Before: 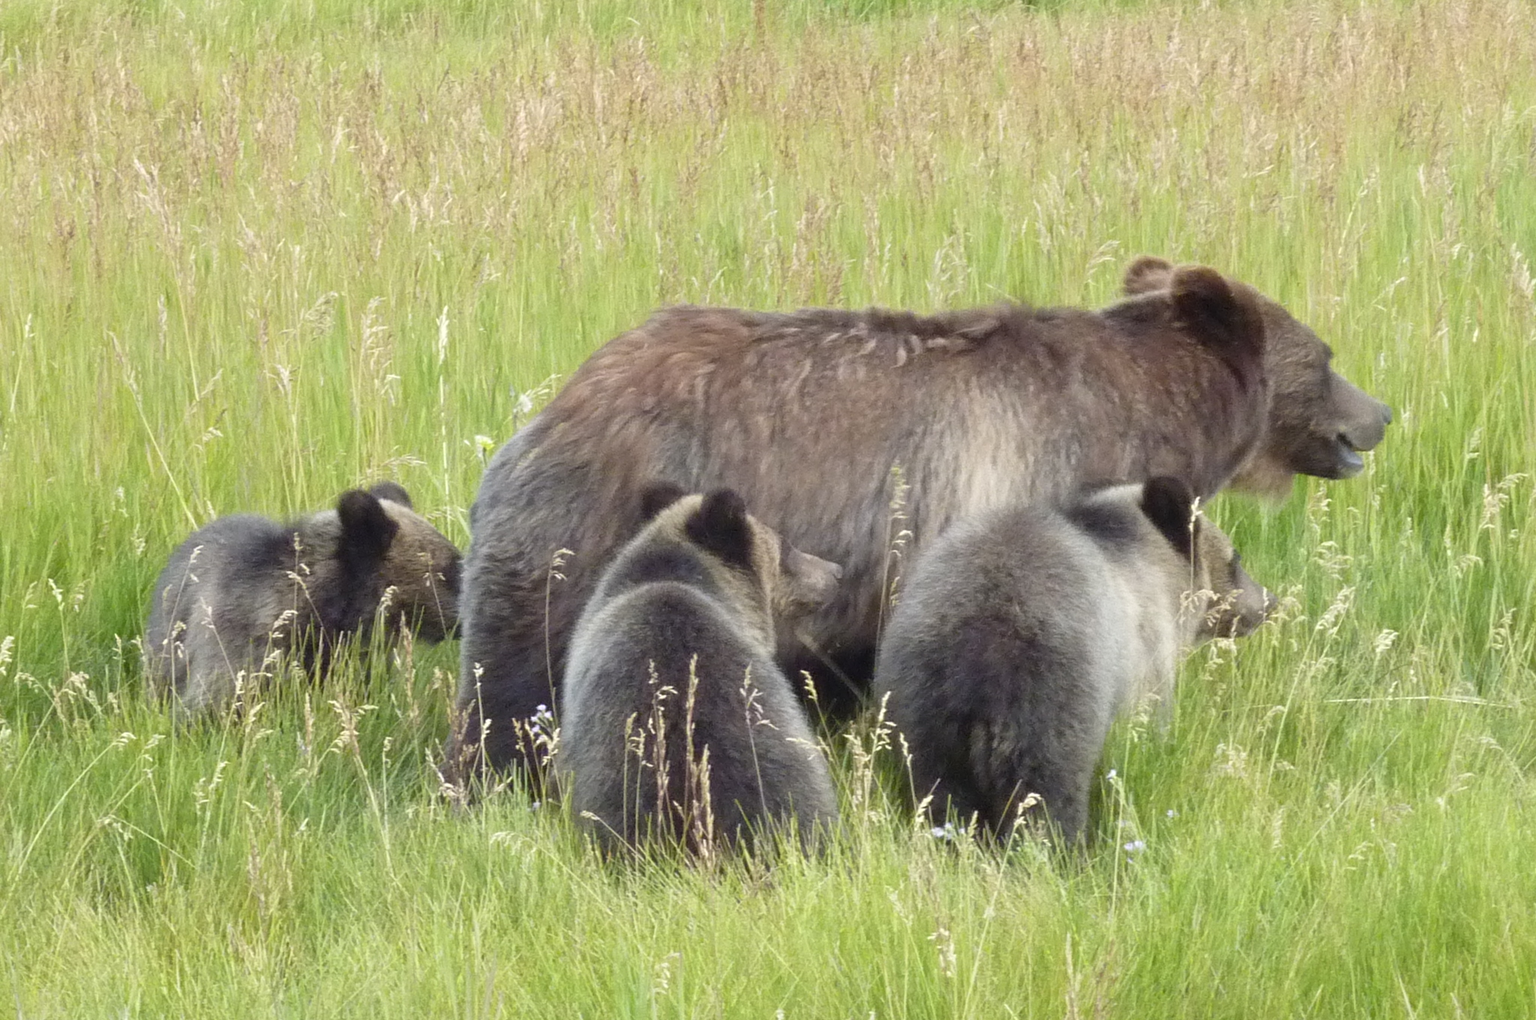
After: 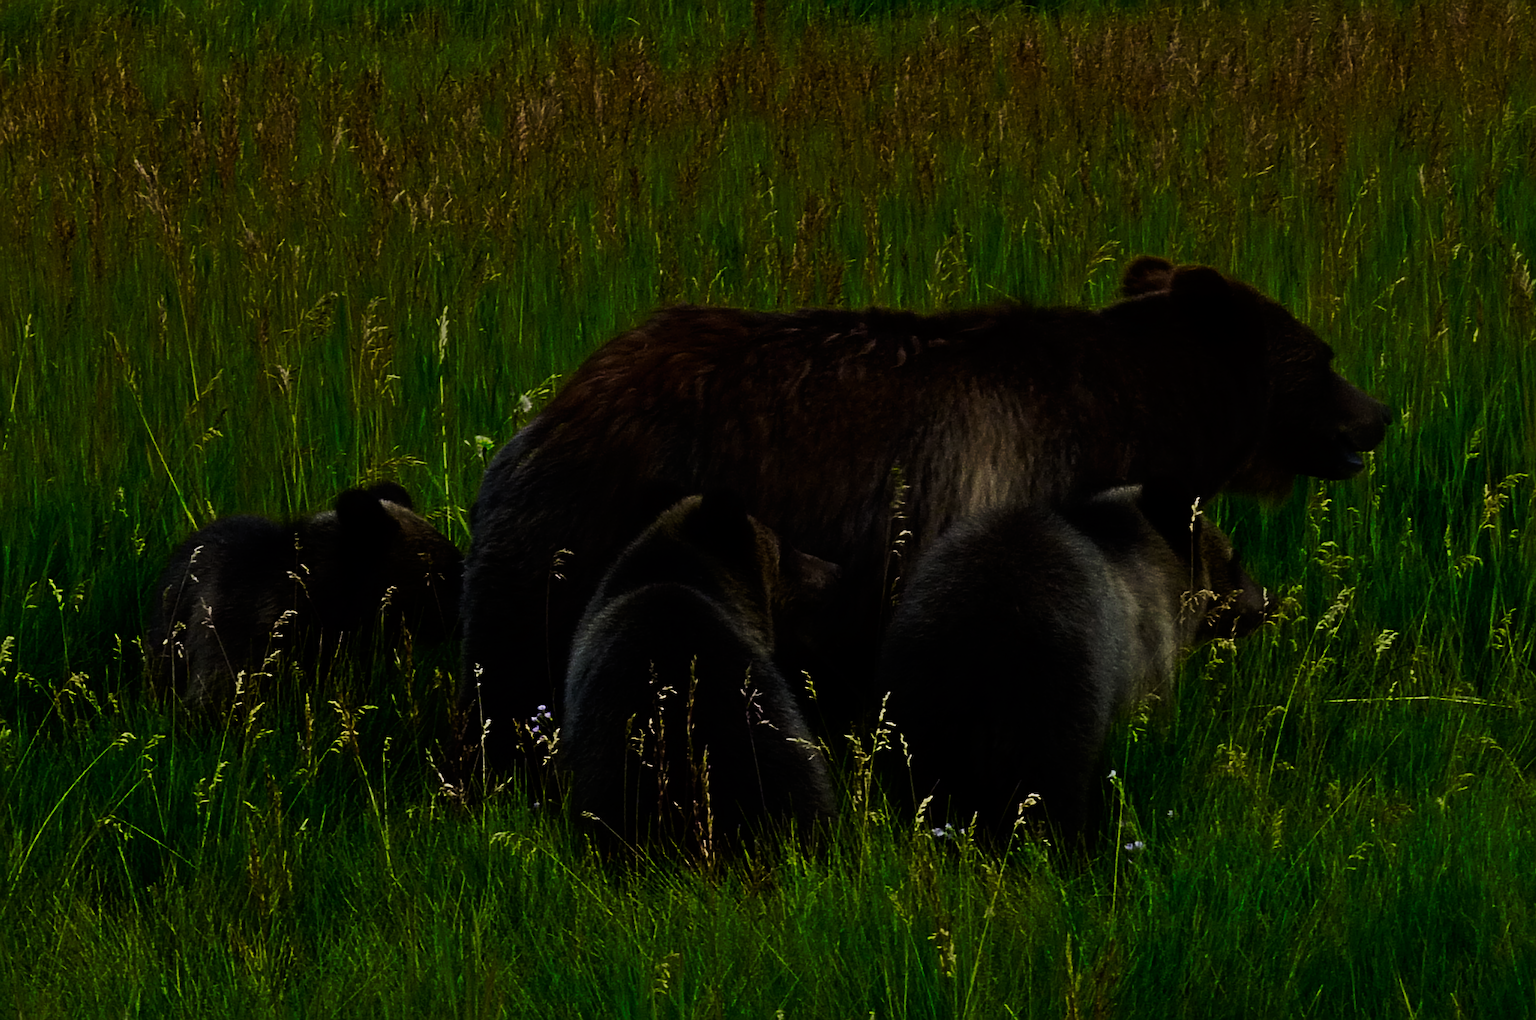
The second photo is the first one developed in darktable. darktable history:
contrast brightness saturation: contrast 0.102, brightness -0.264, saturation 0.148
shadows and highlights: shadows -20.62, white point adjustment -2.01, highlights -34.97
tone curve: curves: ch0 [(0, 0) (0.003, 0) (0.011, 0.001) (0.025, 0.003) (0.044, 0.003) (0.069, 0.006) (0.1, 0.009) (0.136, 0.014) (0.177, 0.029) (0.224, 0.061) (0.277, 0.127) (0.335, 0.218) (0.399, 0.38) (0.468, 0.588) (0.543, 0.809) (0.623, 0.947) (0.709, 0.987) (0.801, 0.99) (0.898, 0.99) (1, 1)], preserve colors none
tone equalizer: -8 EV -1.99 EV, -7 EV -1.98 EV, -6 EV -1.98 EV, -5 EV -1.98 EV, -4 EV -1.99 EV, -3 EV -1.98 EV, -2 EV -1.98 EV, -1 EV -1.62 EV, +0 EV -1.99 EV
sharpen: on, module defaults
